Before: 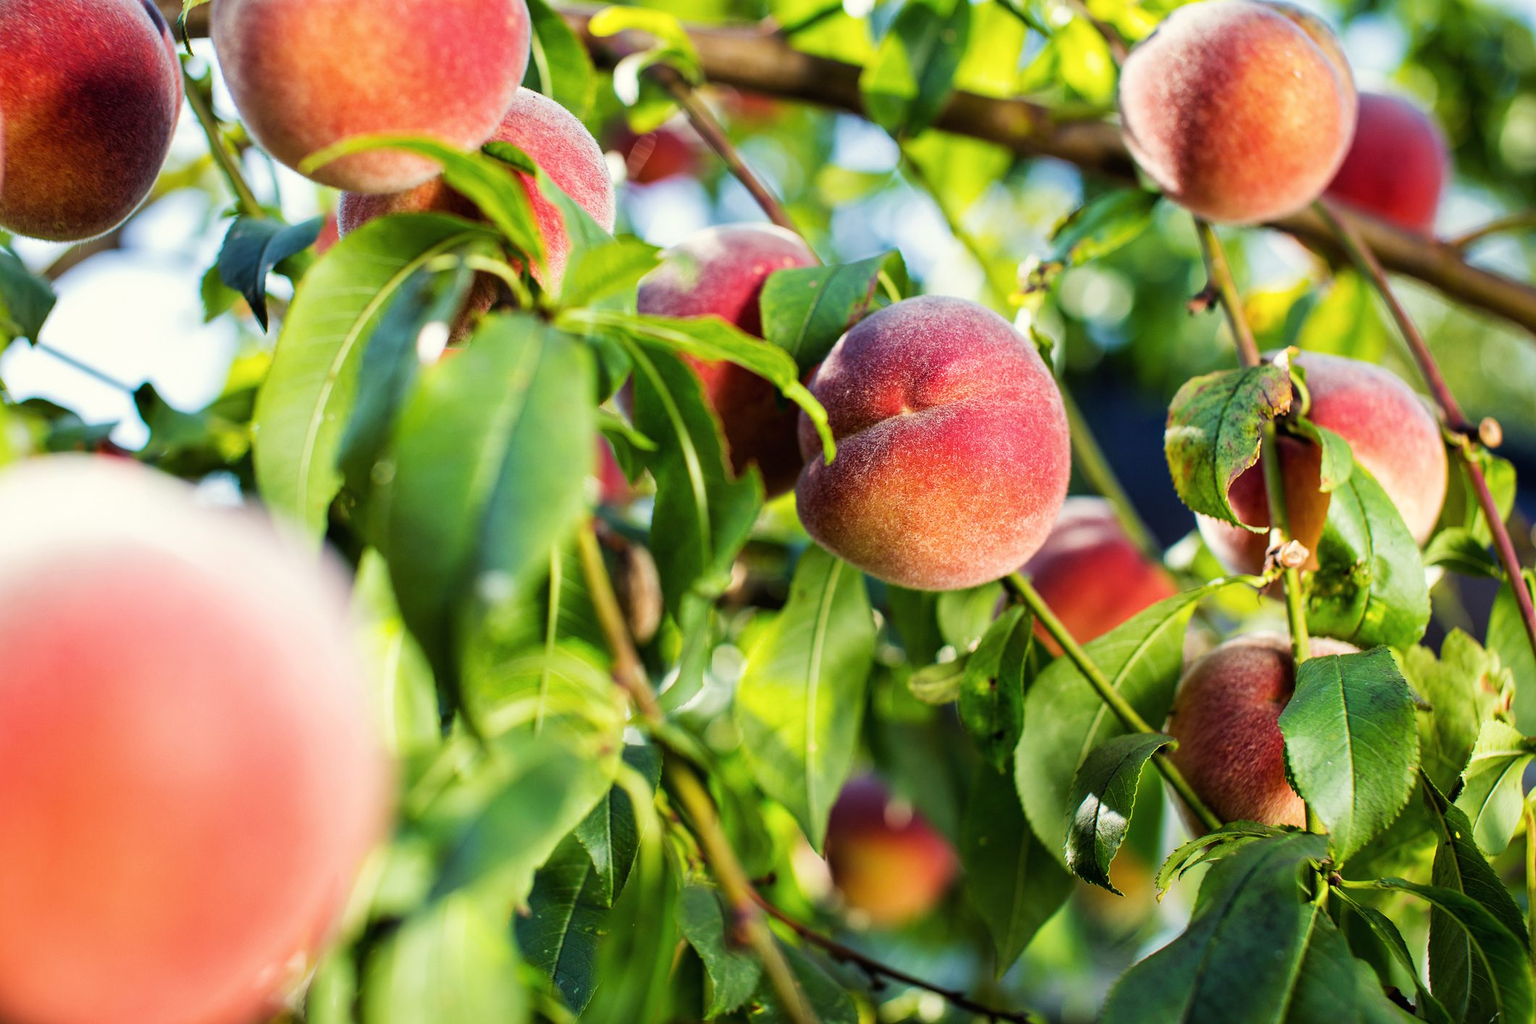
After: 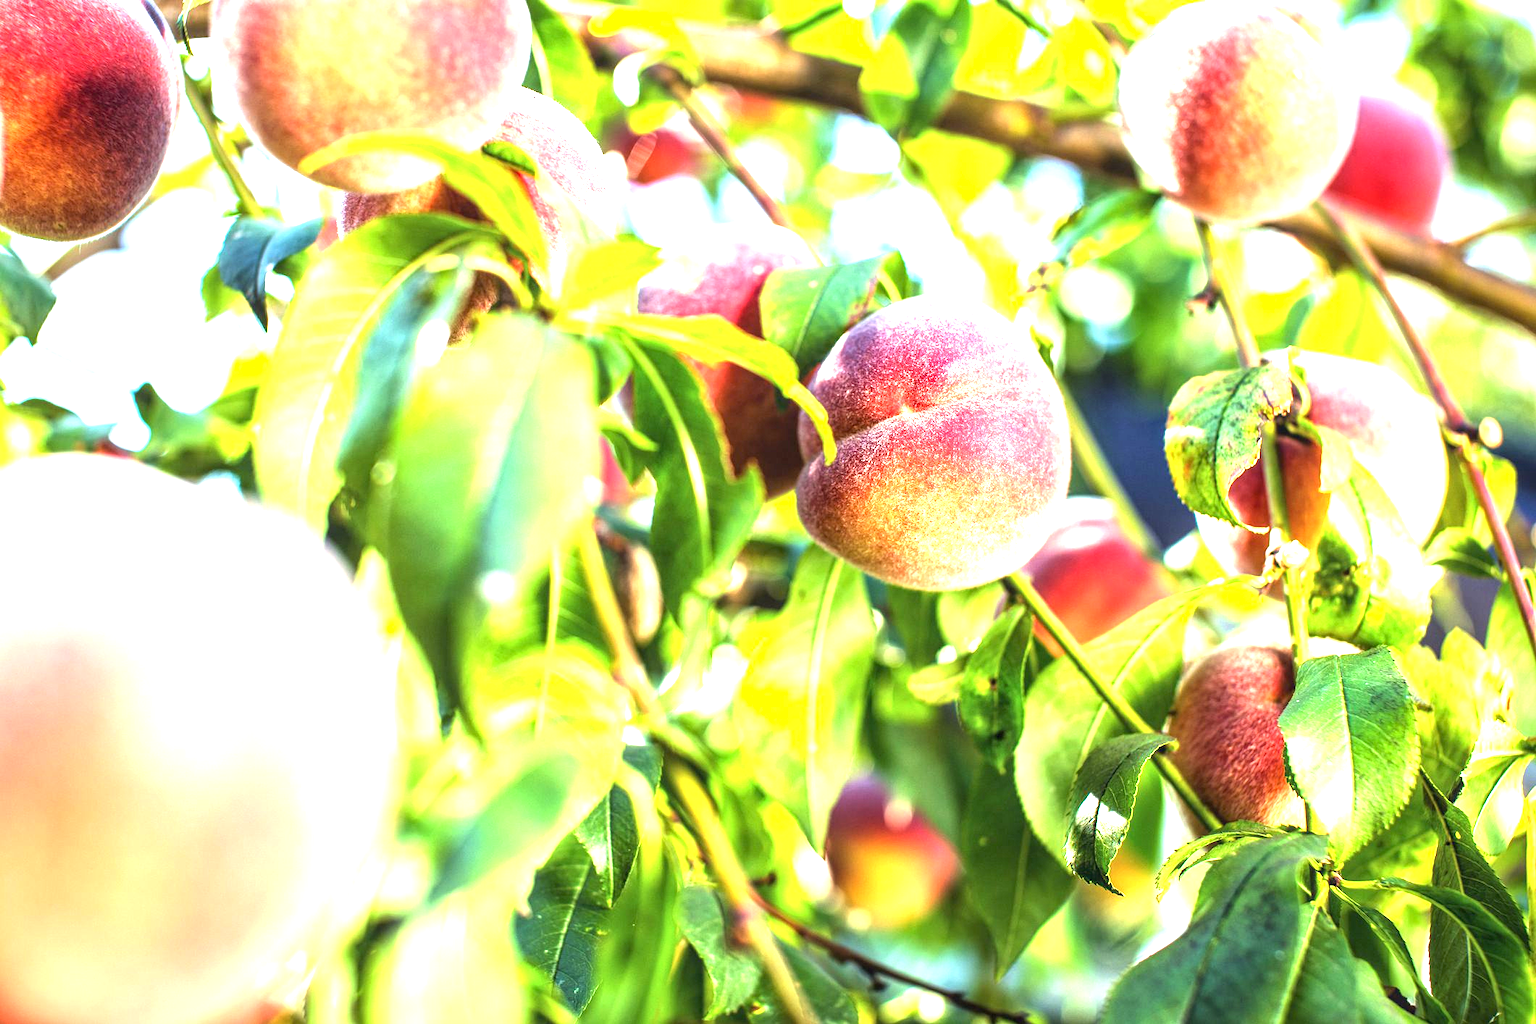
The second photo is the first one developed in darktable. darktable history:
local contrast: on, module defaults
exposure: black level correction 0, exposure 1.886 EV, compensate highlight preservation false
